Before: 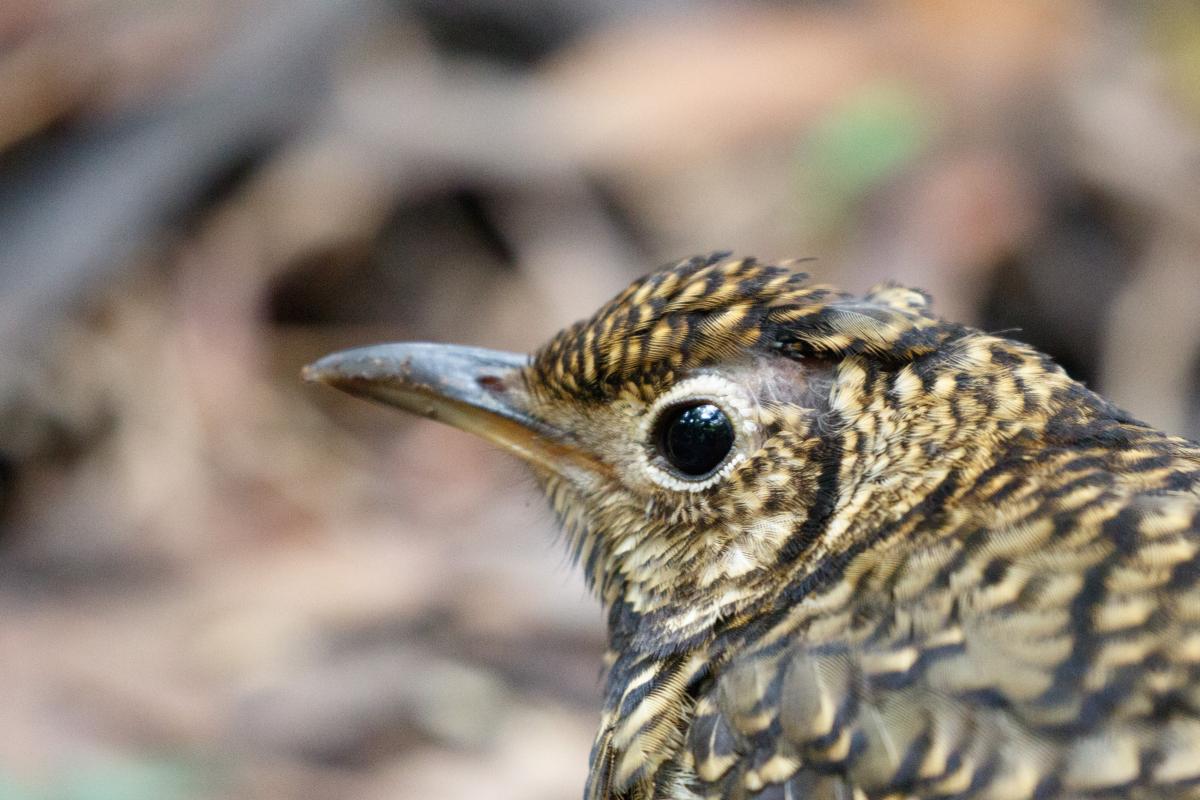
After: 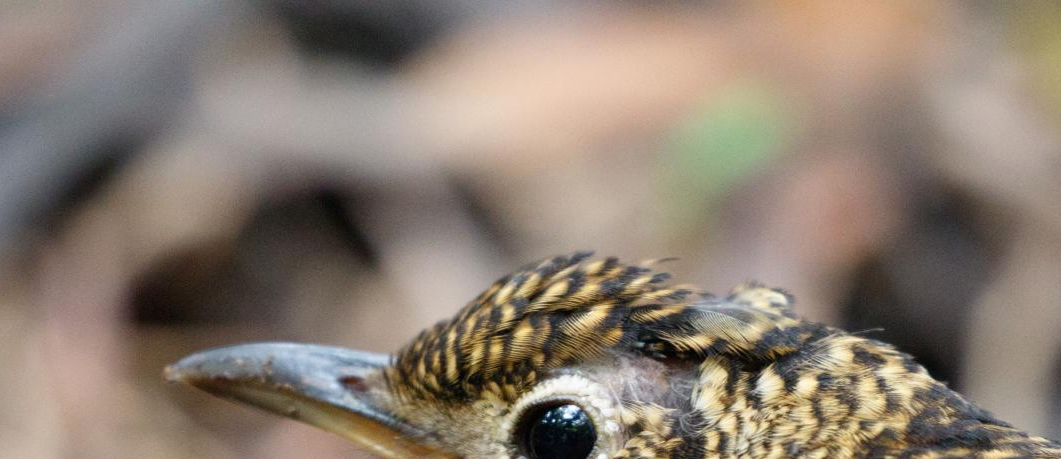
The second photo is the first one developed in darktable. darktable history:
crop and rotate: left 11.521%, bottom 42.564%
exposure: exposure -0.01 EV, compensate highlight preservation false
